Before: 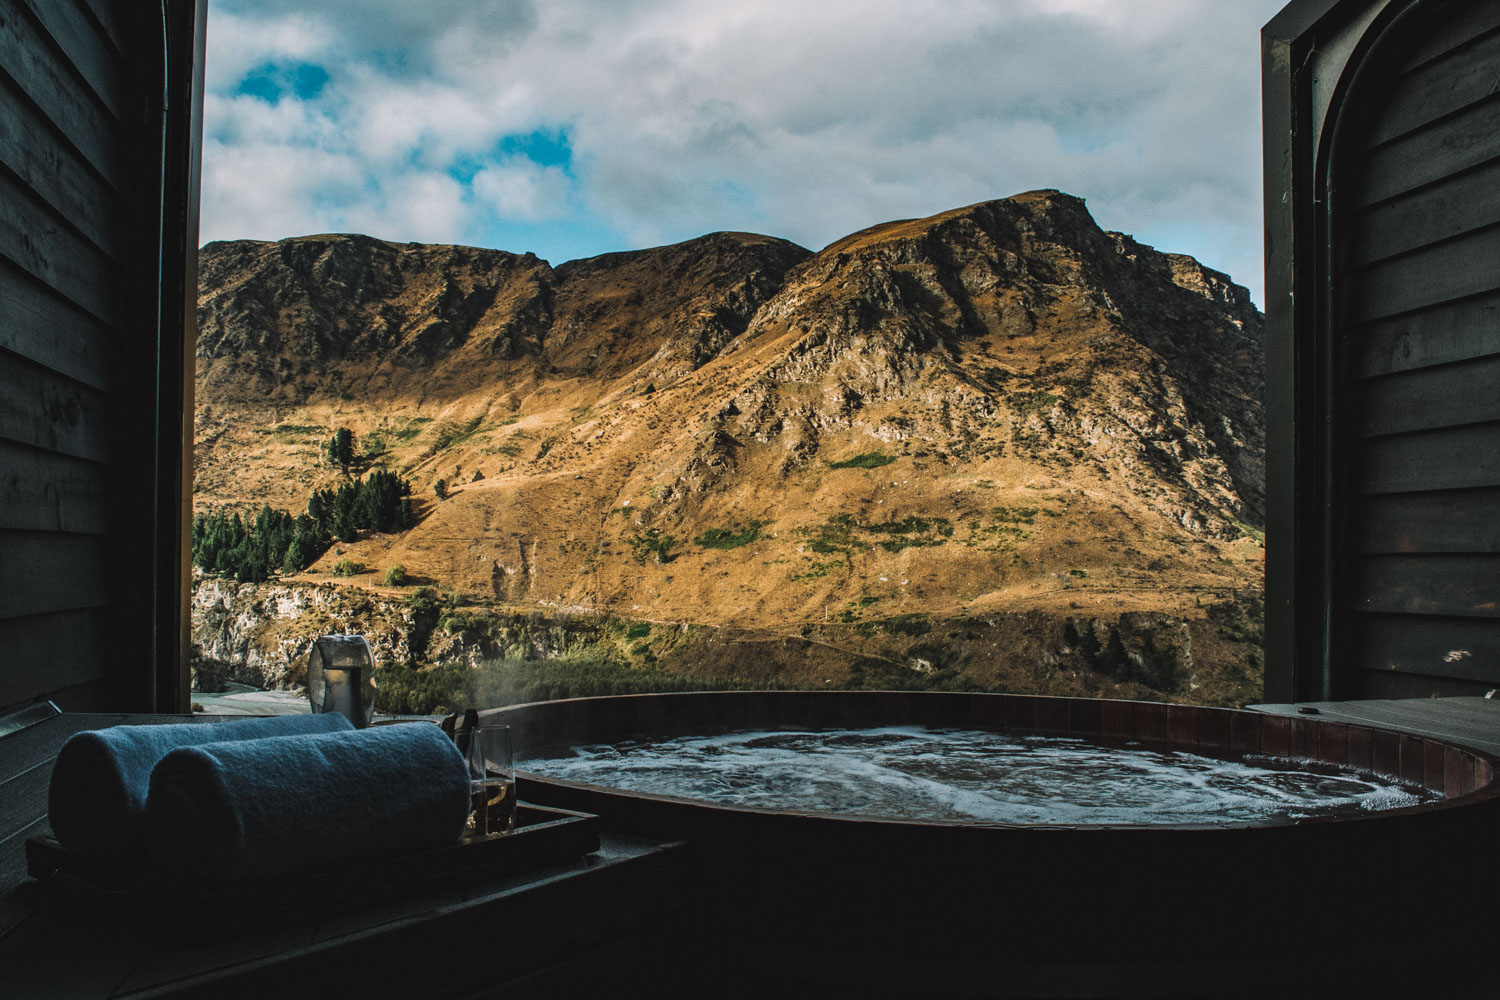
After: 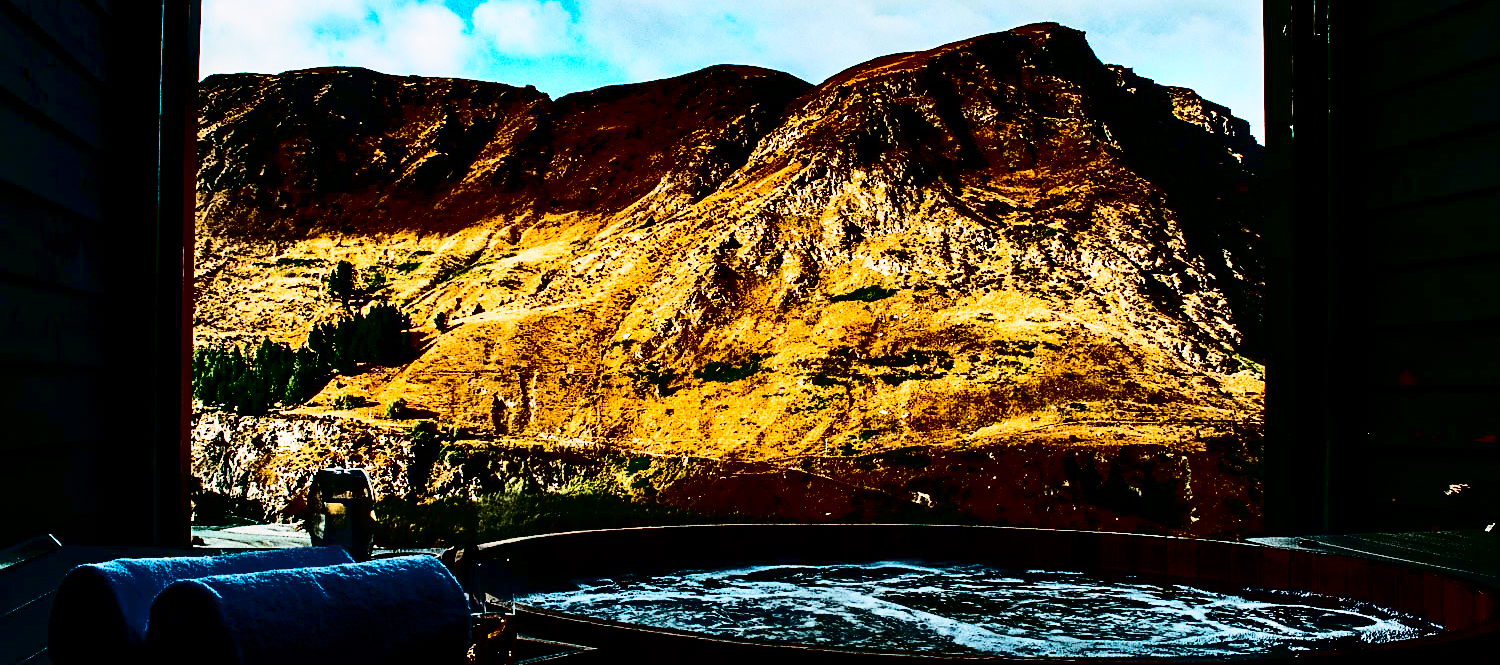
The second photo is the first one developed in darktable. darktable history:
filmic rgb: middle gray luminance 12.74%, black relative exposure -10.13 EV, white relative exposure 3.47 EV, threshold 6 EV, target black luminance 0%, hardness 5.74, latitude 44.69%, contrast 1.221, highlights saturation mix 5%, shadows ↔ highlights balance 26.78%, add noise in highlights 0, preserve chrominance no, color science v3 (2019), use custom middle-gray values true, iterations of high-quality reconstruction 0, contrast in highlights soft, enable highlight reconstruction true
sharpen: on, module defaults
crop: top 16.727%, bottom 16.727%
contrast brightness saturation: contrast 0.77, brightness -1, saturation 1
